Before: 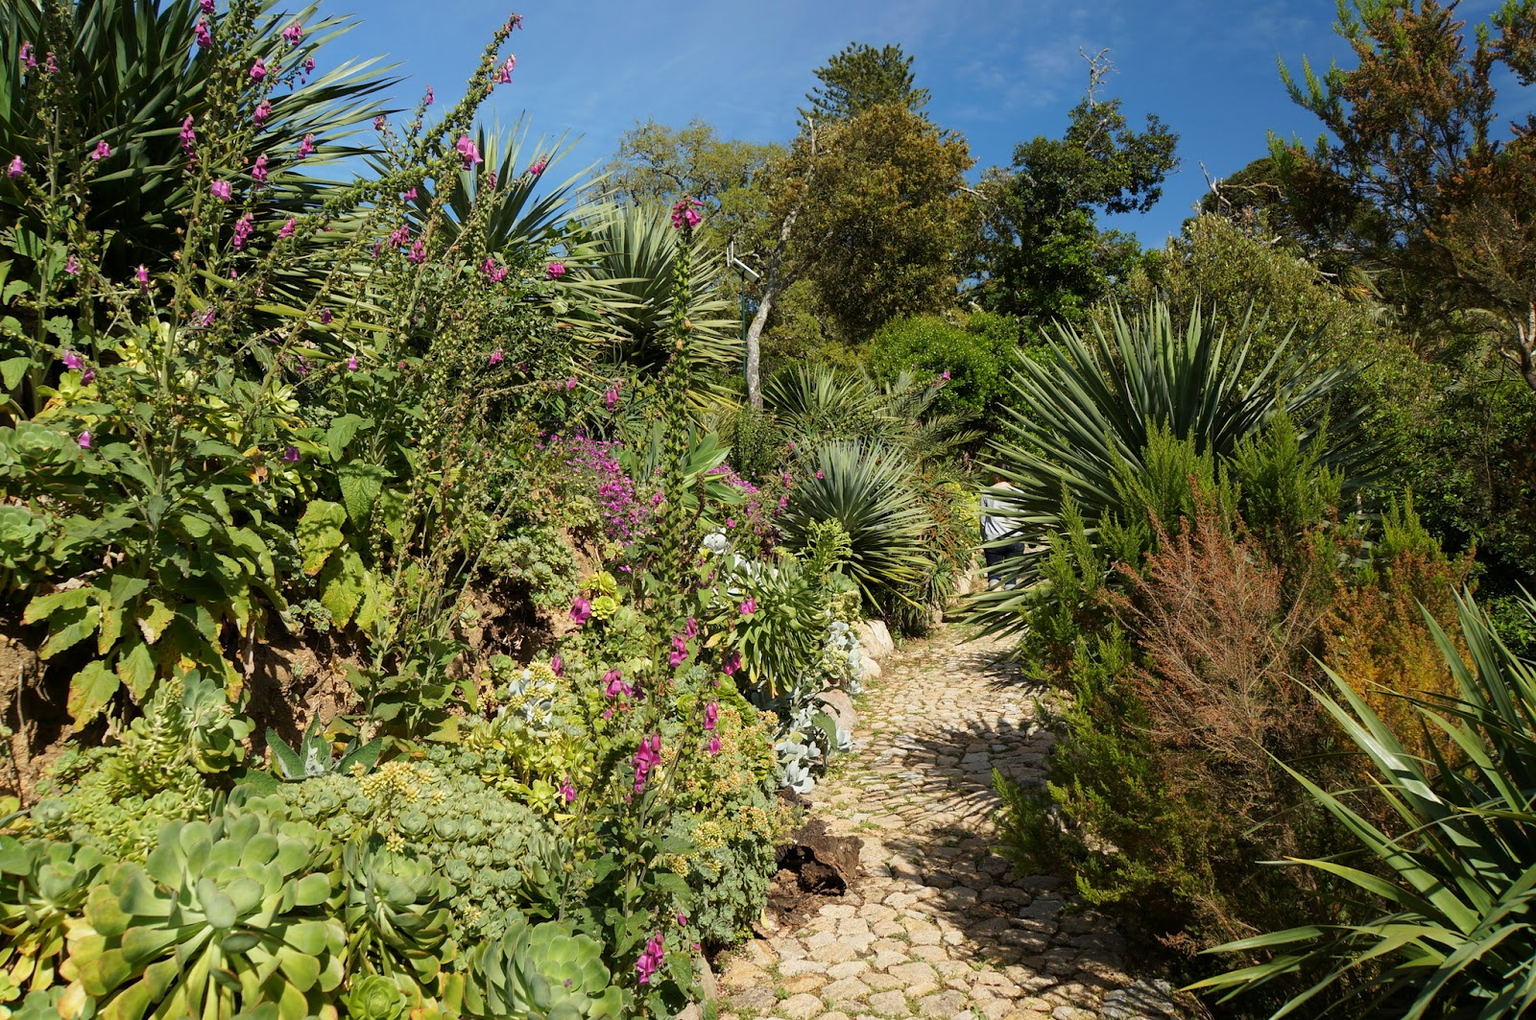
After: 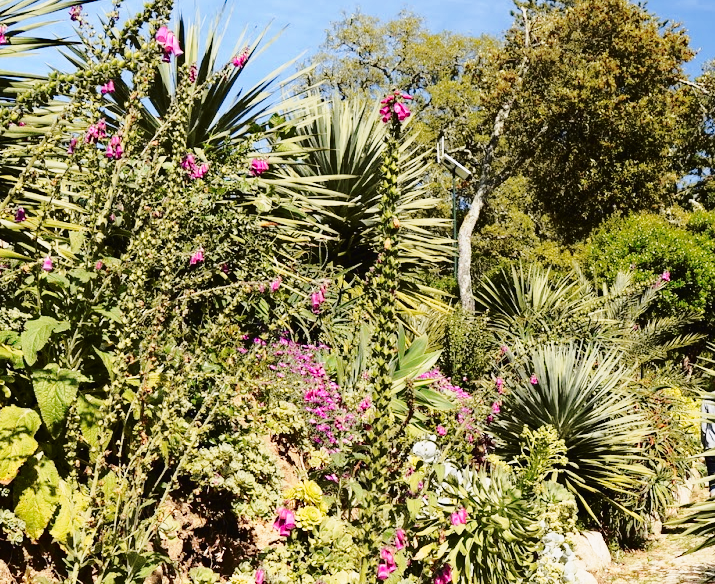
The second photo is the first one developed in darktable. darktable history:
tone curve: curves: ch0 [(0.003, 0.015) (0.104, 0.07) (0.239, 0.201) (0.327, 0.317) (0.401, 0.443) (0.495, 0.55) (0.65, 0.68) (0.832, 0.858) (1, 0.977)]; ch1 [(0, 0) (0.161, 0.092) (0.35, 0.33) (0.379, 0.401) (0.447, 0.476) (0.495, 0.499) (0.515, 0.518) (0.55, 0.557) (0.621, 0.615) (0.718, 0.734) (1, 1)]; ch2 [(0, 0) (0.359, 0.372) (0.437, 0.437) (0.502, 0.501) (0.534, 0.537) (0.599, 0.586) (1, 1)], color space Lab, independent channels, preserve colors none
crop: left 20.009%, top 10.837%, right 35.249%, bottom 34.219%
haze removal: compatibility mode true, adaptive false
base curve: curves: ch0 [(0, 0) (0.028, 0.03) (0.121, 0.232) (0.46, 0.748) (0.859, 0.968) (1, 1)], preserve colors none
